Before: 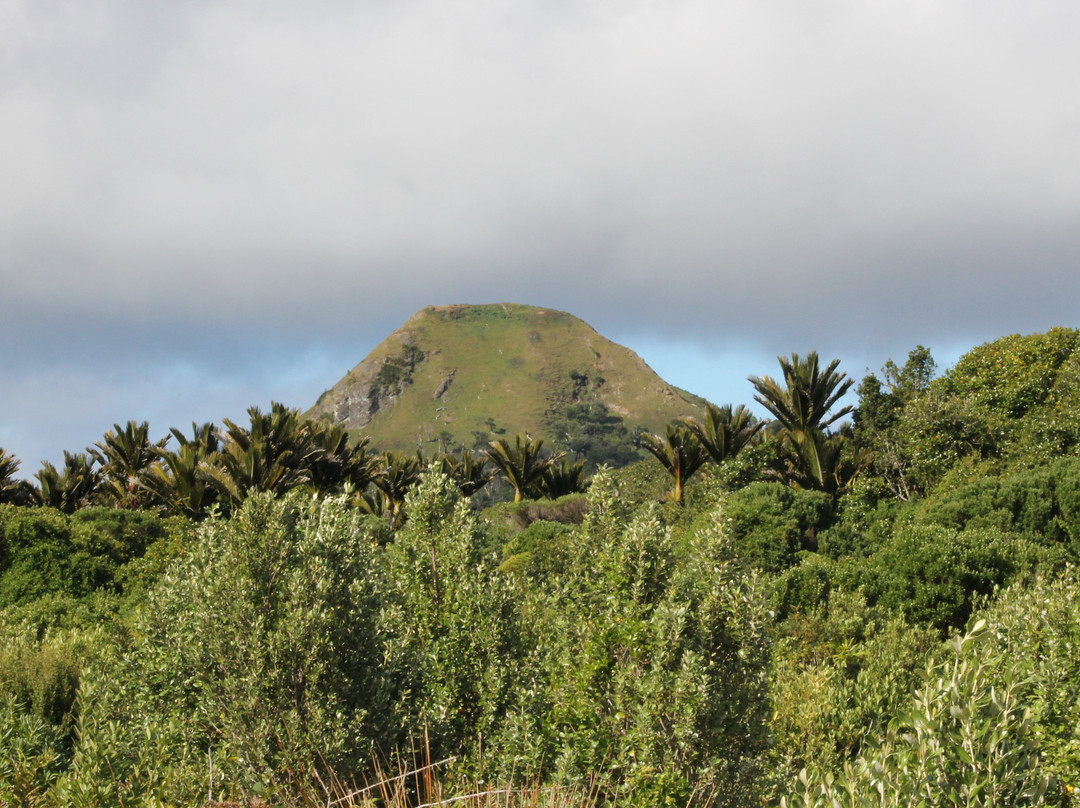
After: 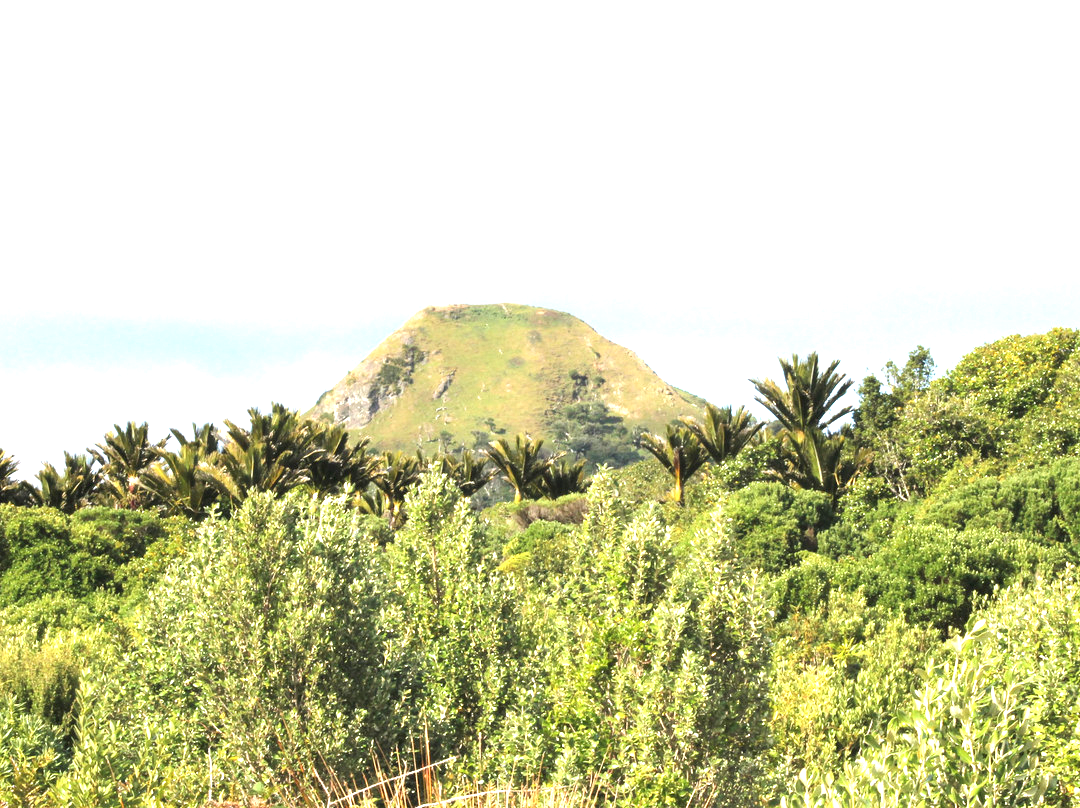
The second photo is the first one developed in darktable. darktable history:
exposure: black level correction 0, exposure 1.689 EV, compensate highlight preservation false
